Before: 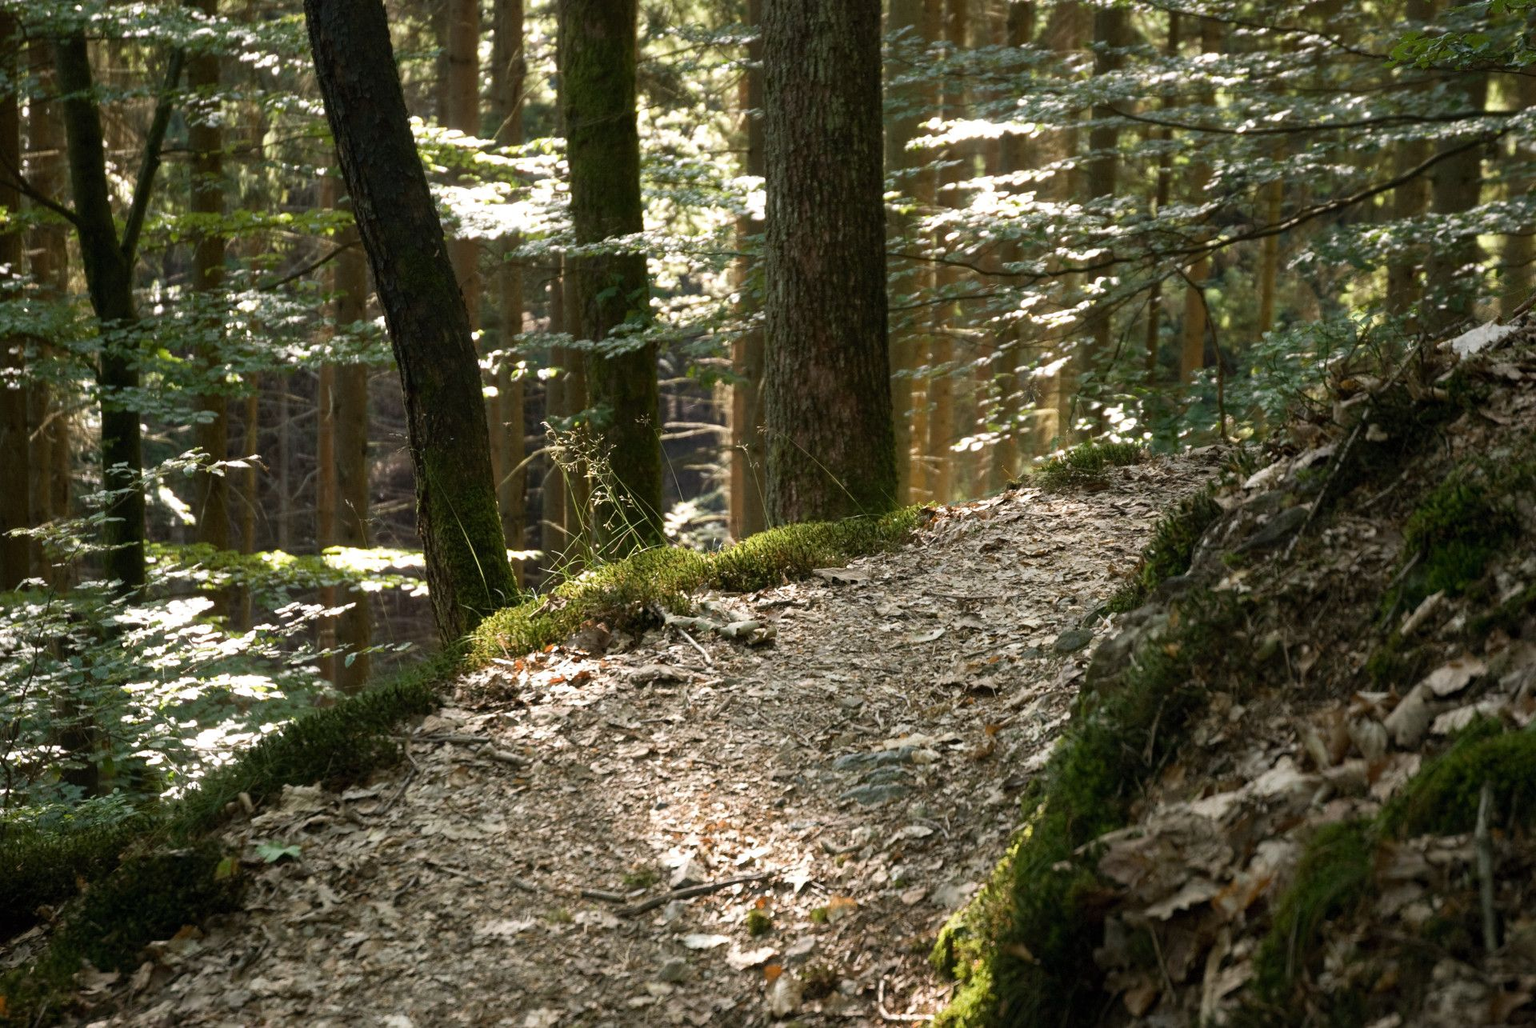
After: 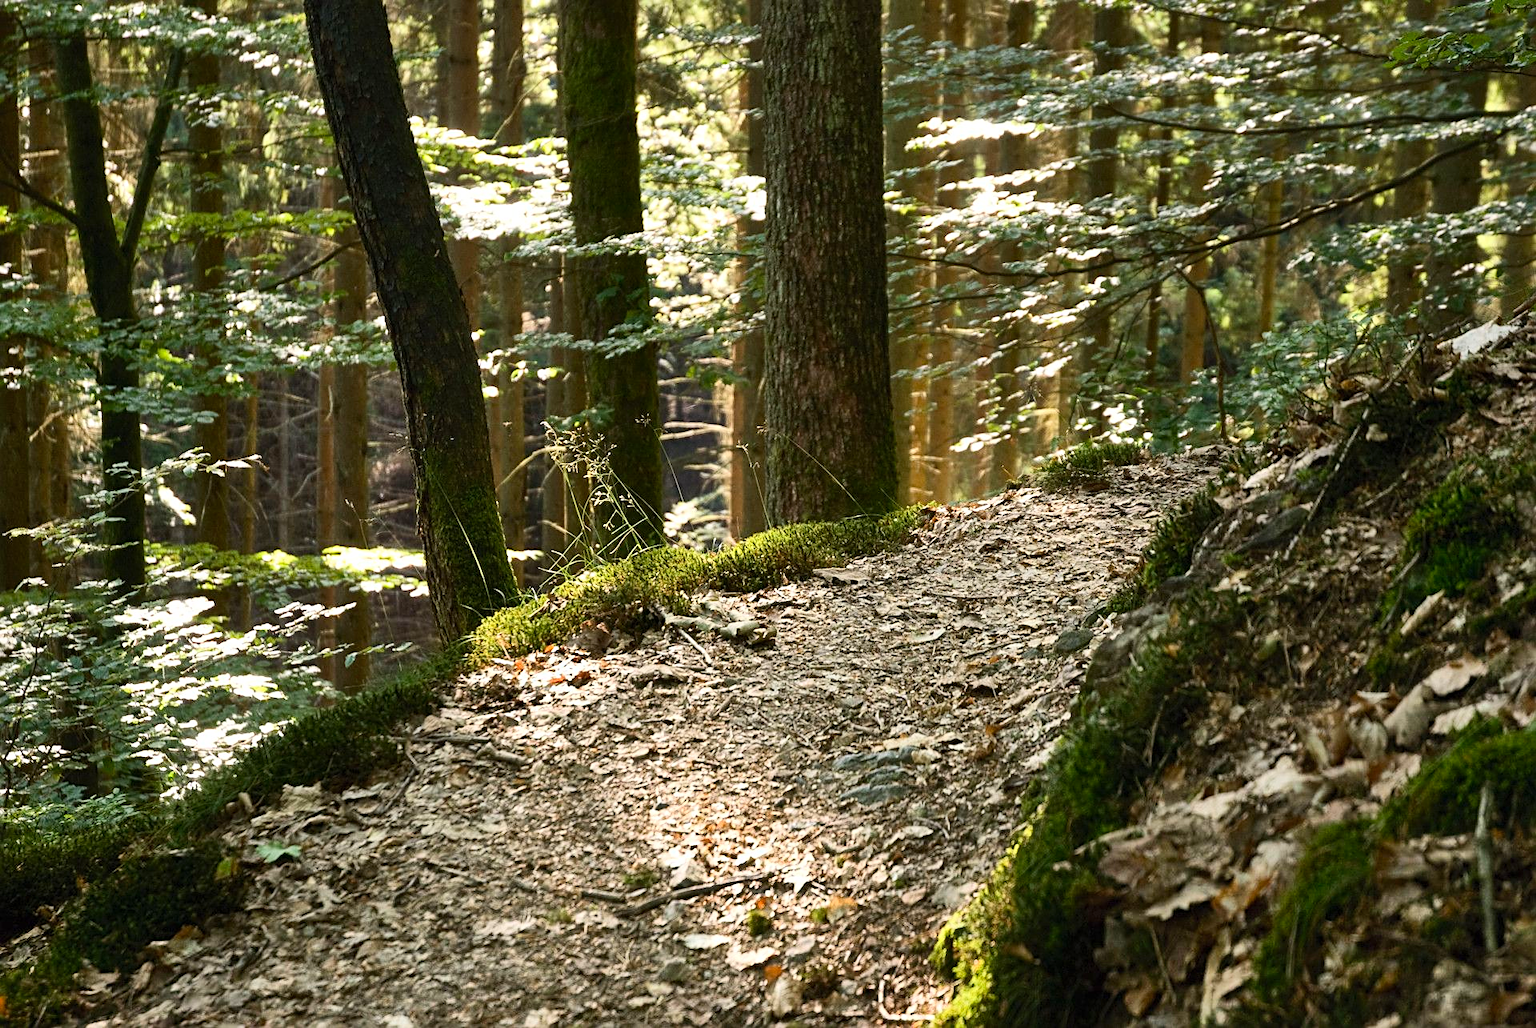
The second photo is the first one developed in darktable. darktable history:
contrast brightness saturation: contrast 0.231, brightness 0.114, saturation 0.286
sharpen: on, module defaults
shadows and highlights: soften with gaussian
